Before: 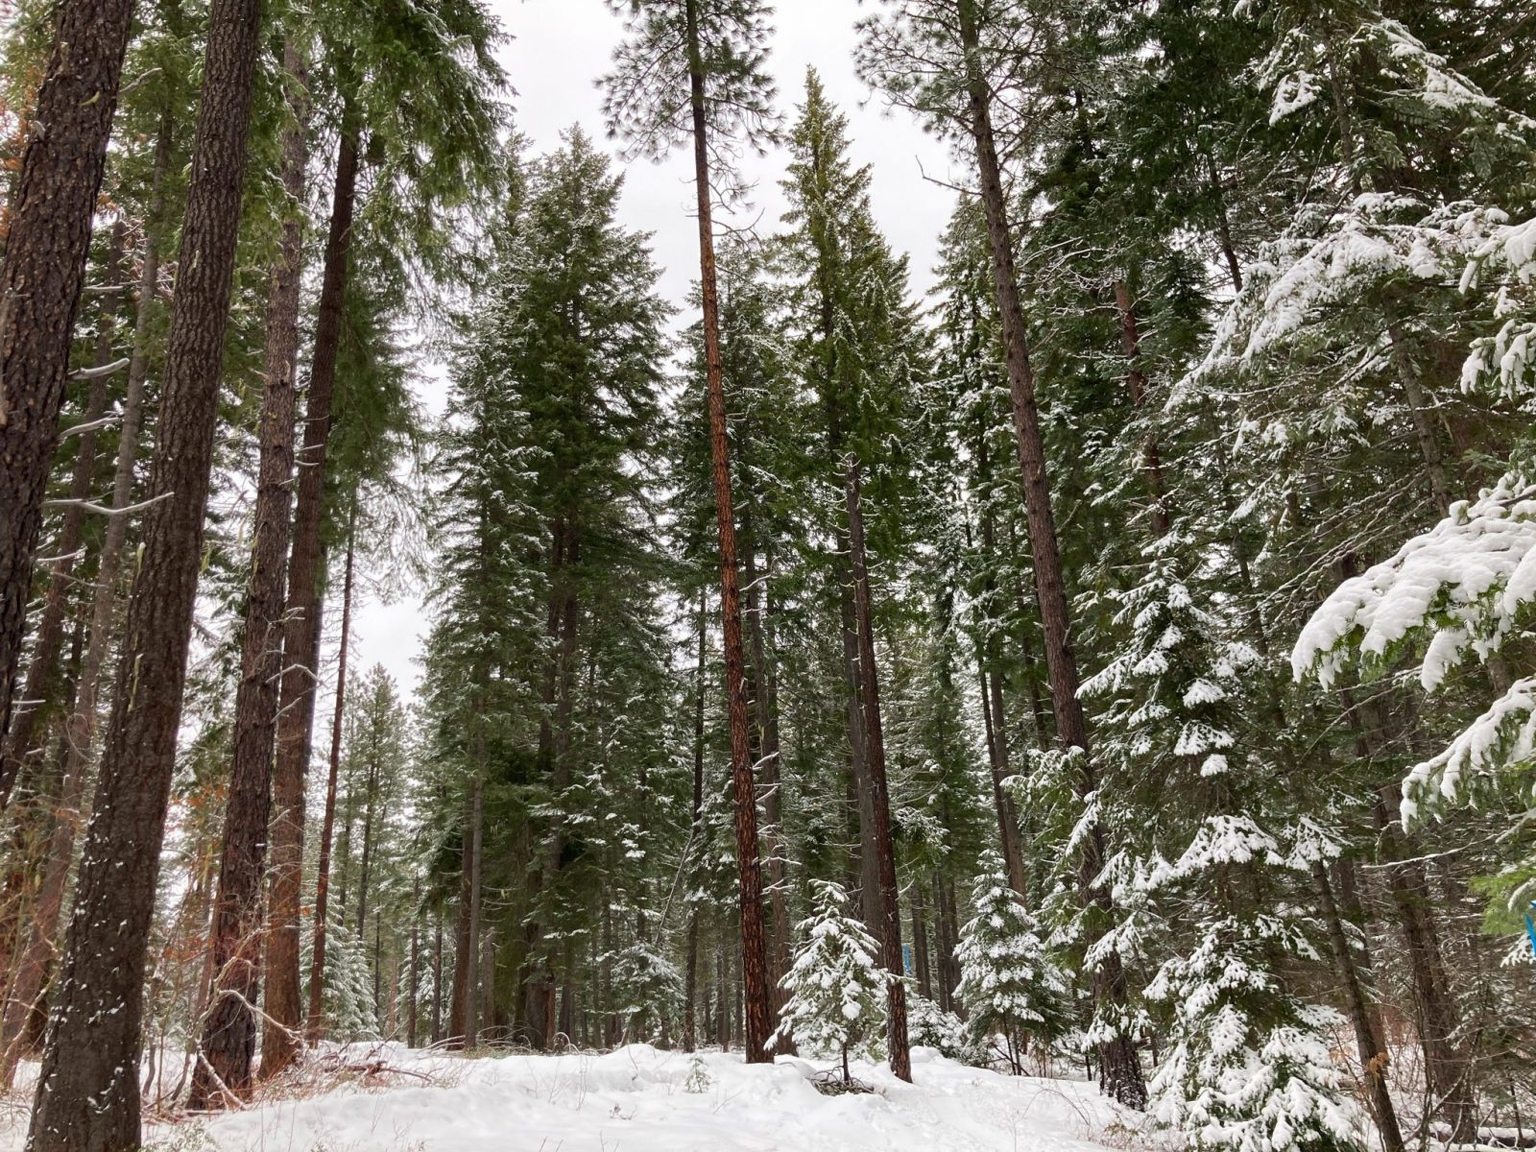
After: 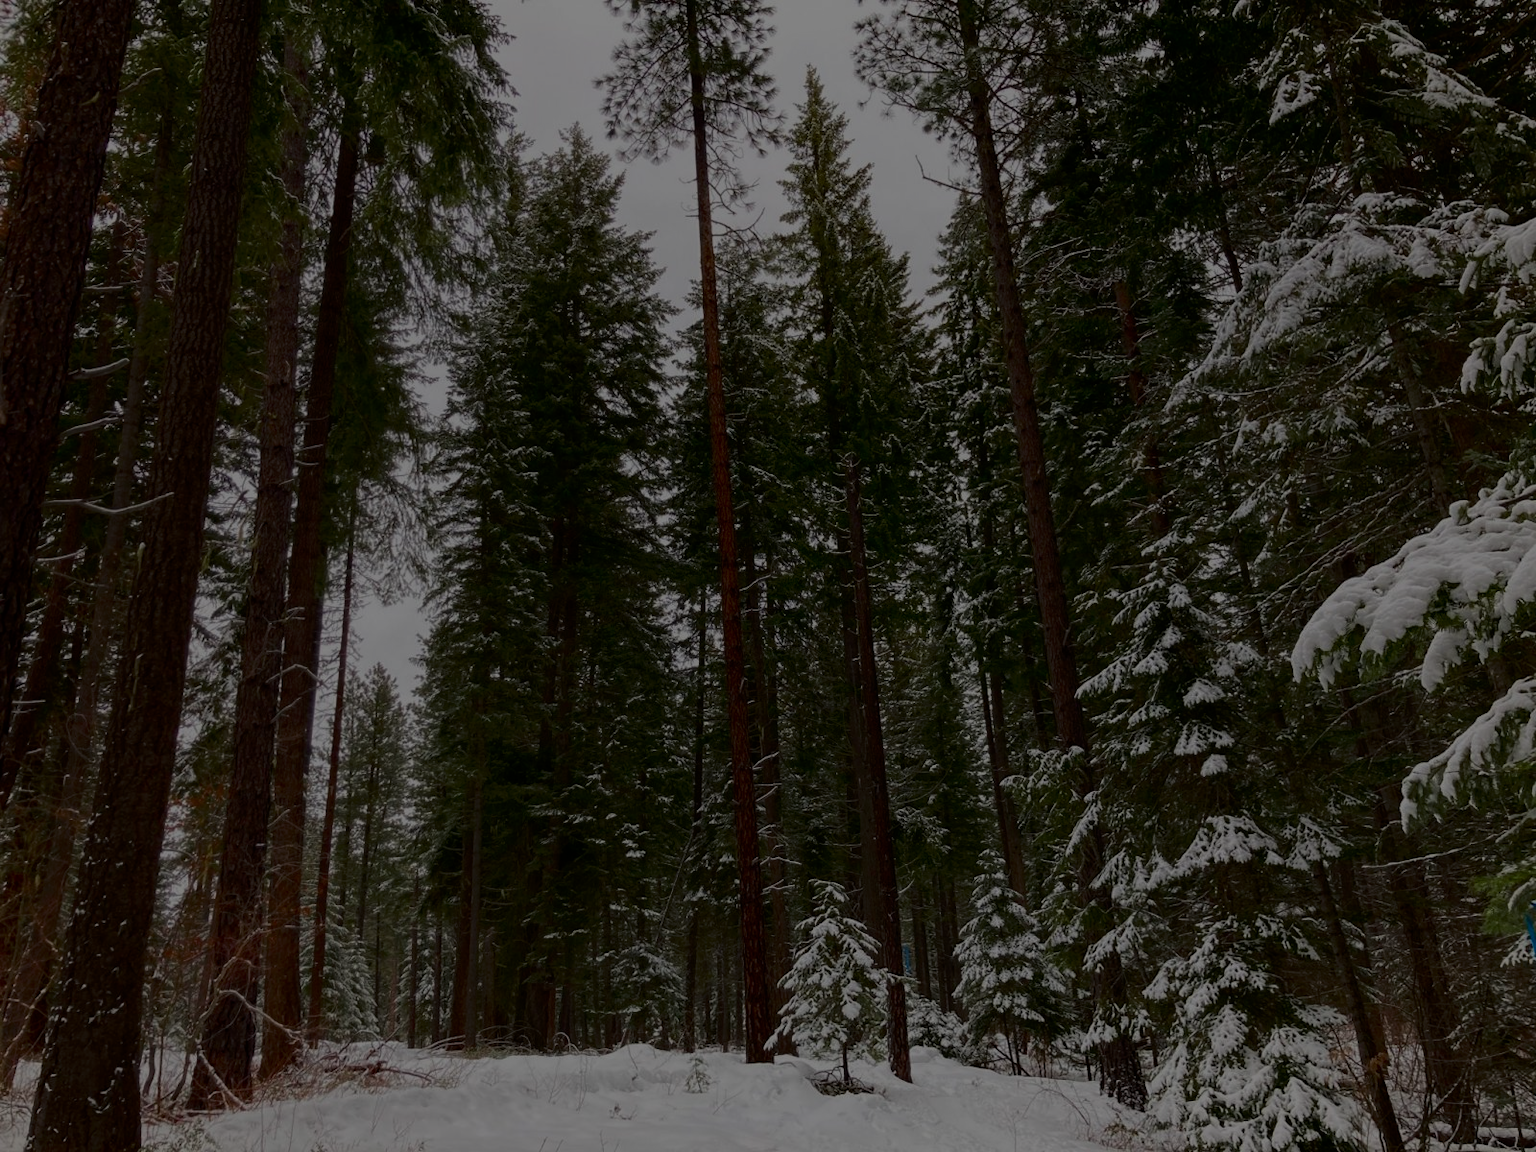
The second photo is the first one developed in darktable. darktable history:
shadows and highlights: shadows -62.32, white point adjustment -5.22, highlights 61.59
exposure: exposure -2.002 EV, compensate highlight preservation false
